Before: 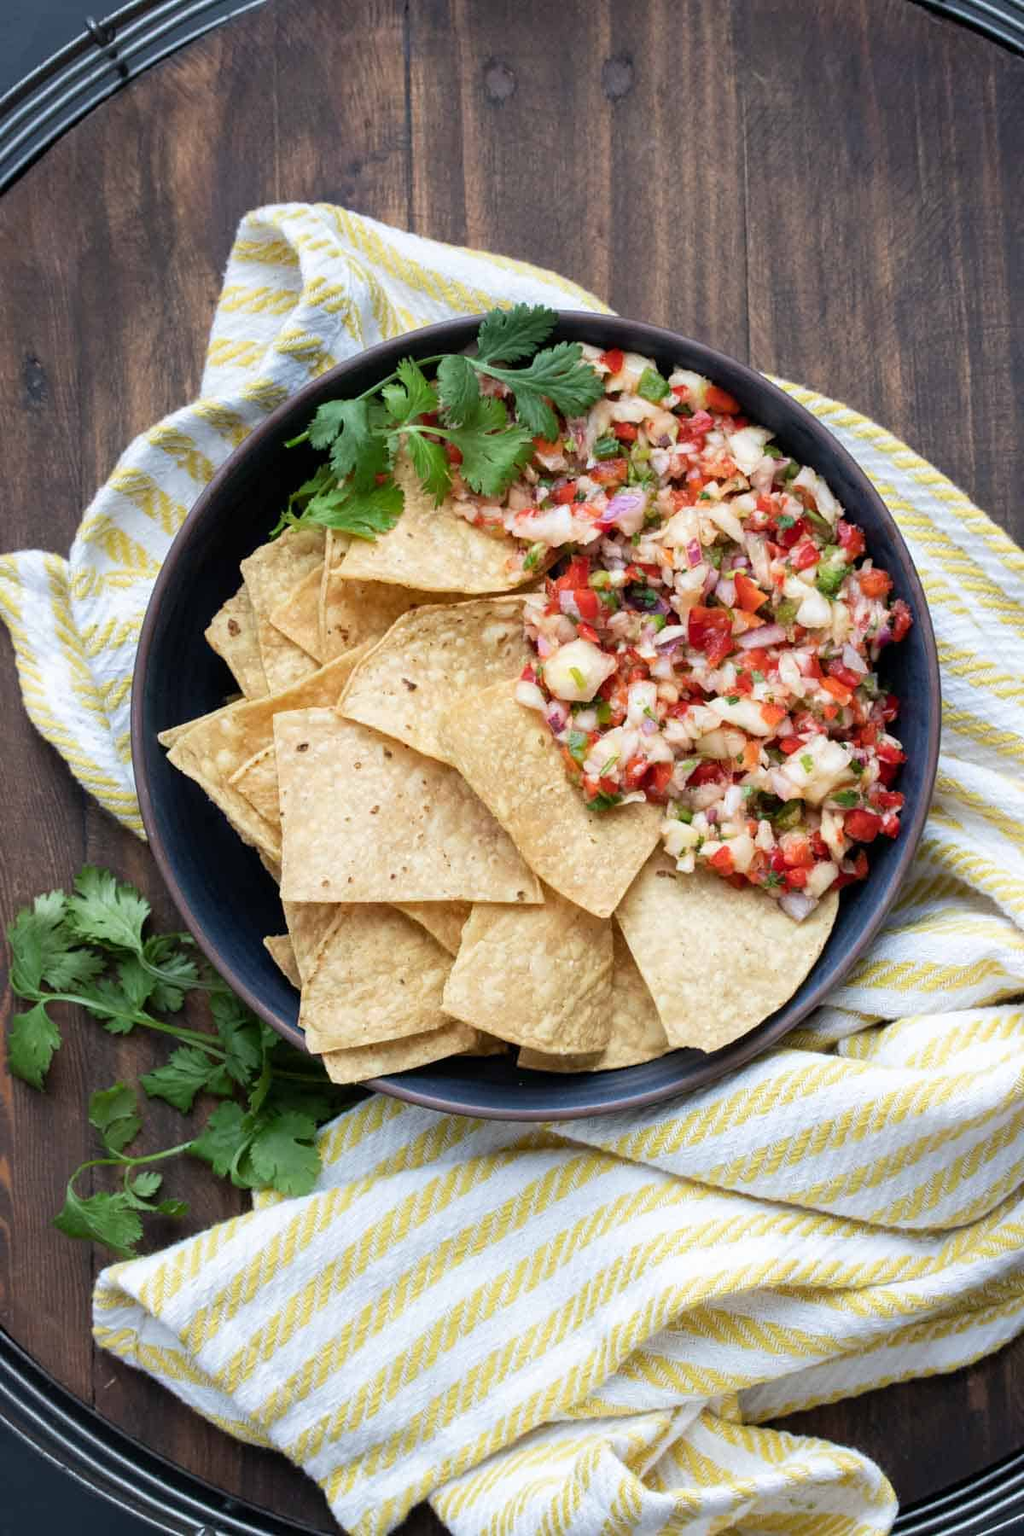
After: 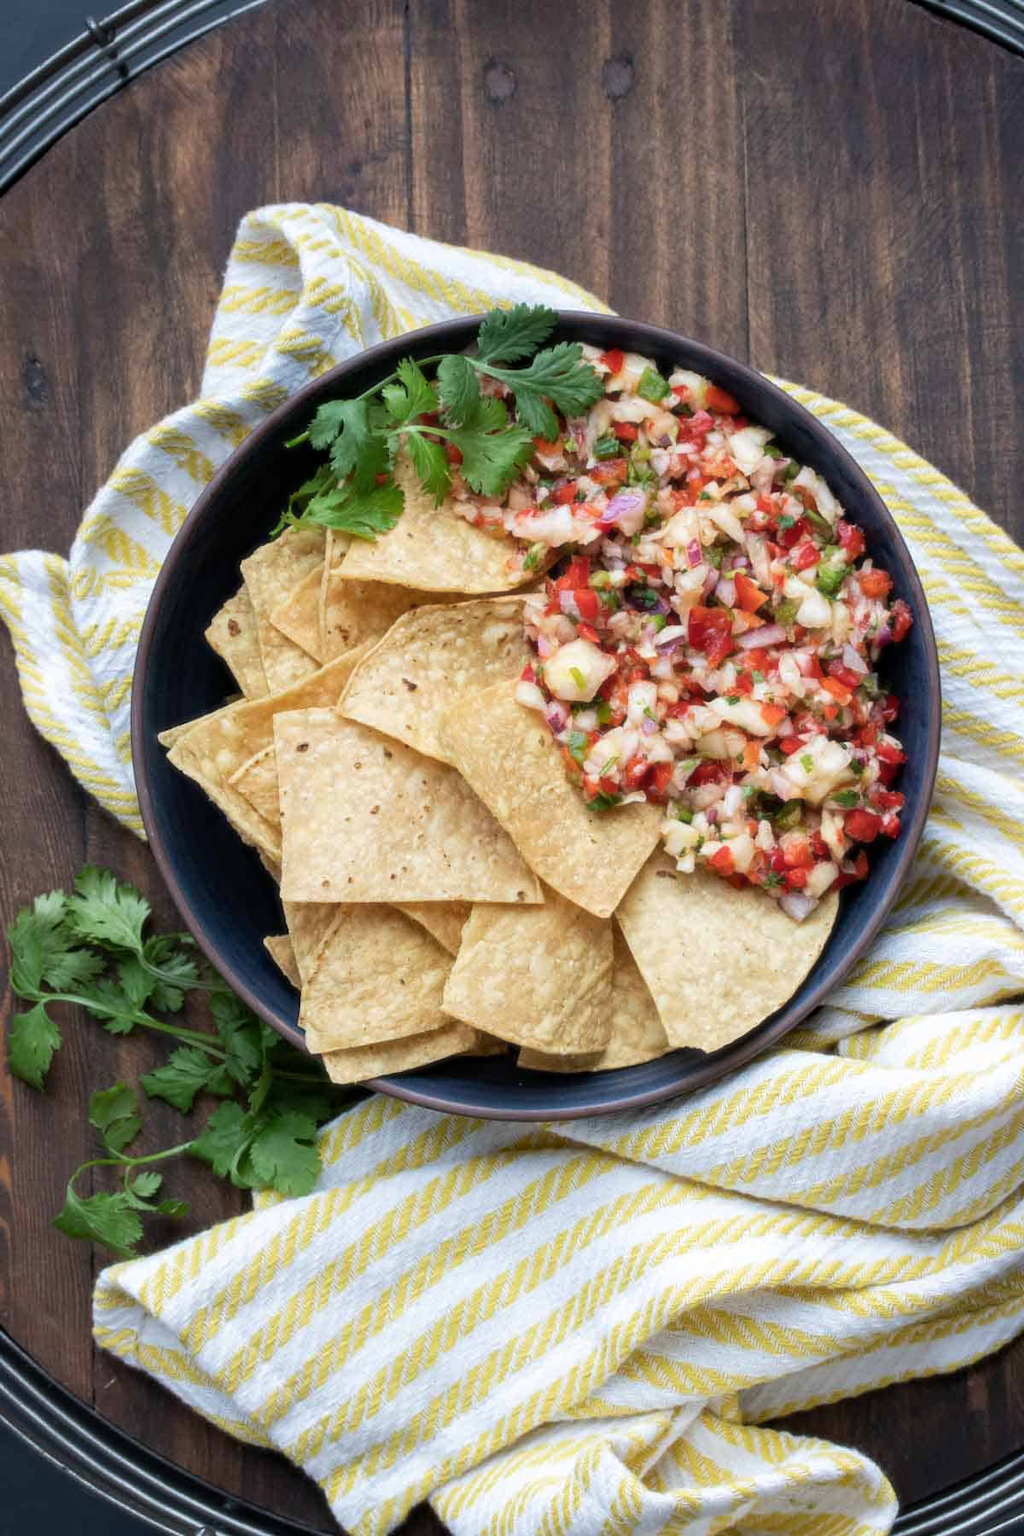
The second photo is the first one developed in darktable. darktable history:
haze removal: compatibility mode true, adaptive false
soften: size 10%, saturation 50%, brightness 0.2 EV, mix 10%
